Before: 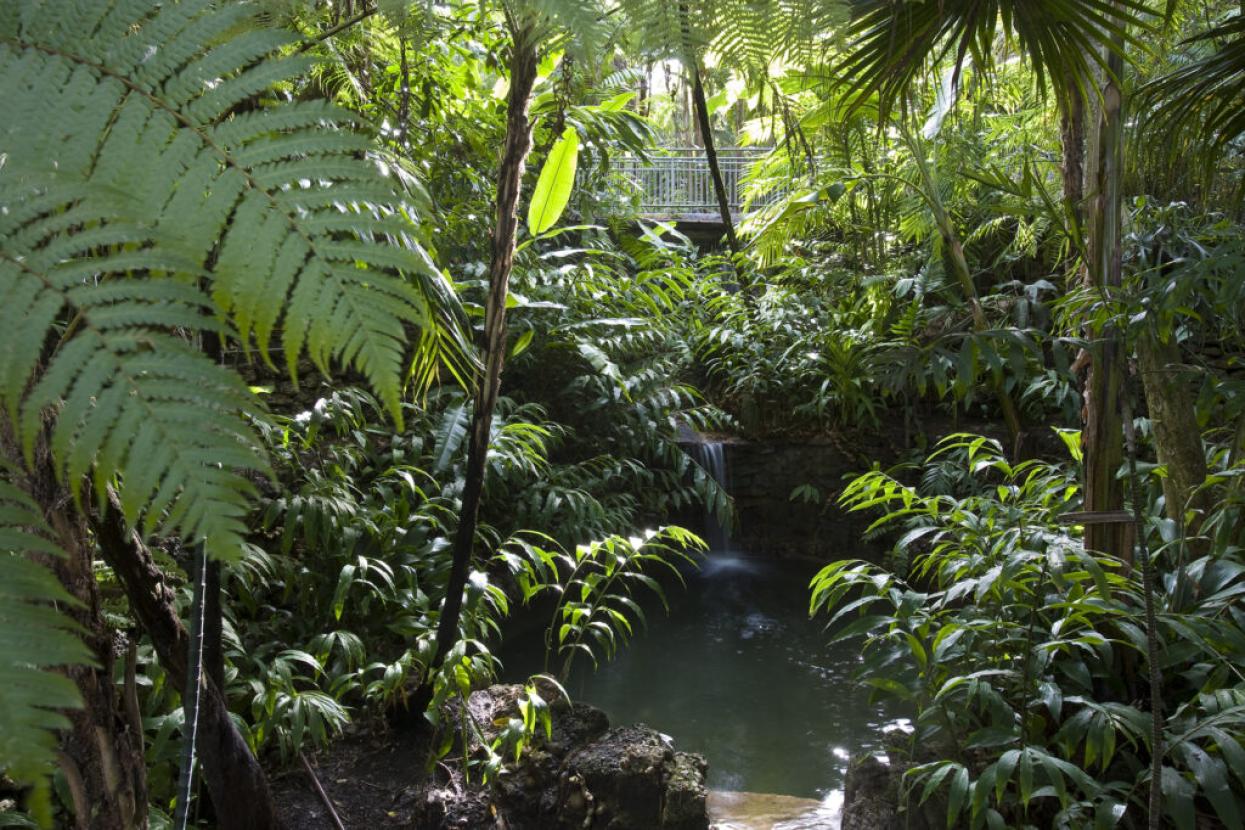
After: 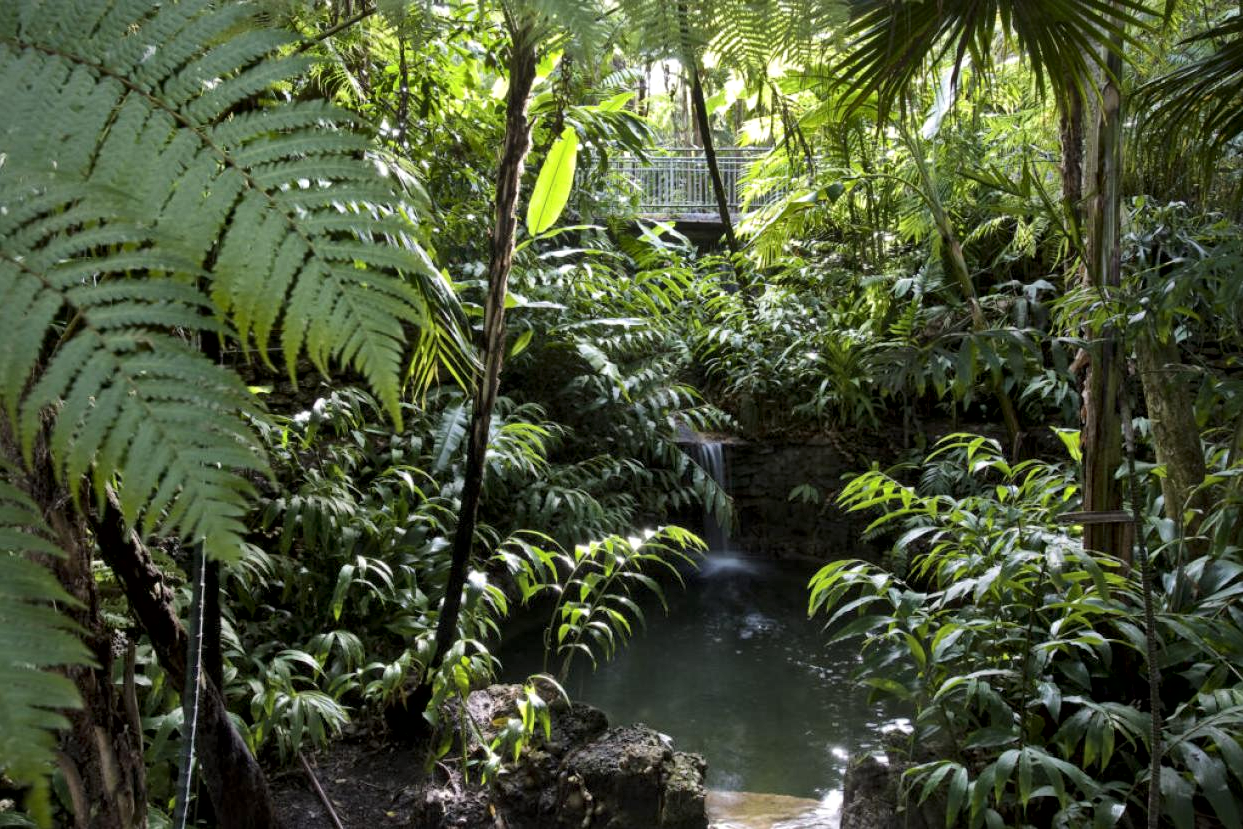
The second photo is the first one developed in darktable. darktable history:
local contrast: mode bilateral grid, contrast 20, coarseness 50, detail 171%, midtone range 0.2
crop and rotate: left 0.126%
